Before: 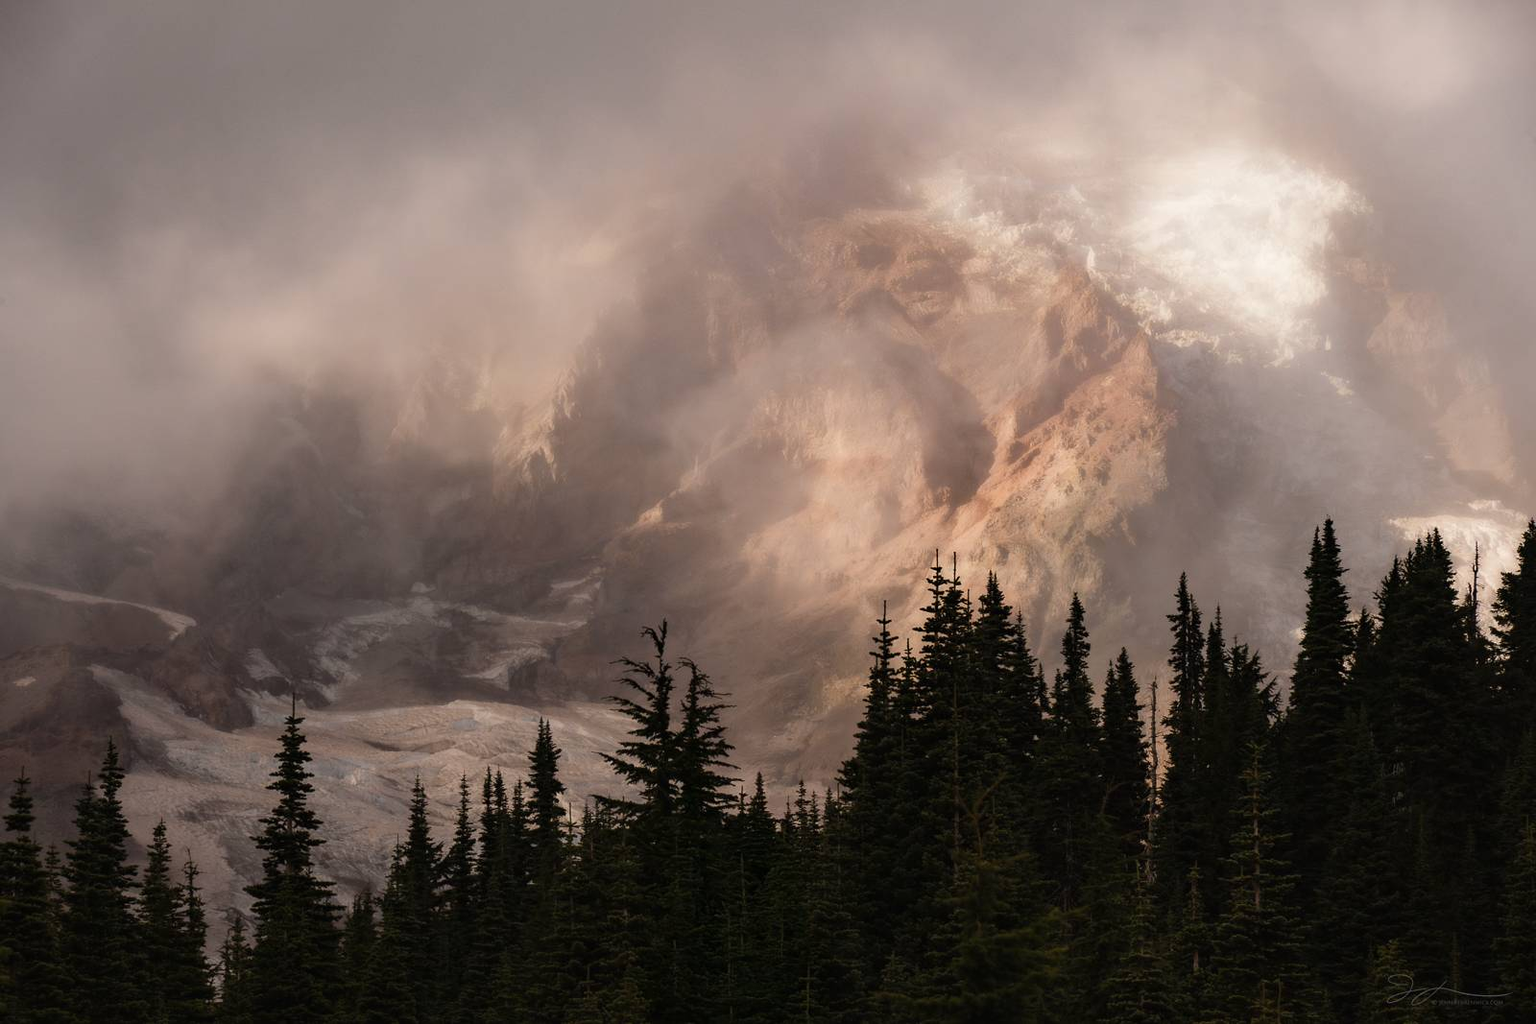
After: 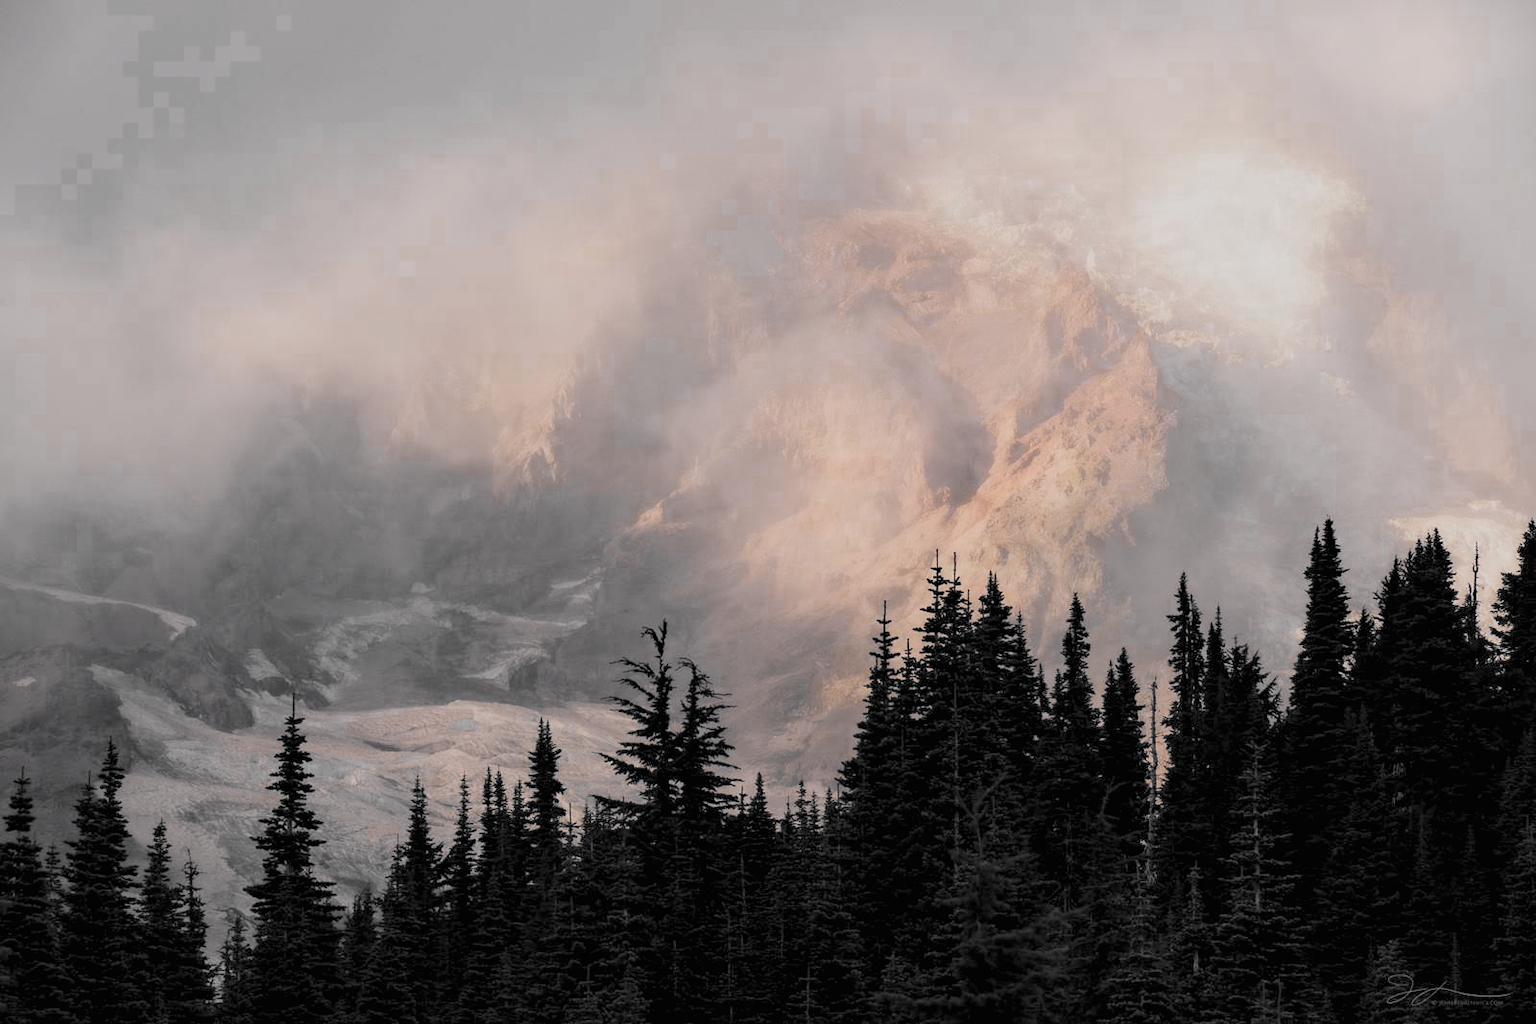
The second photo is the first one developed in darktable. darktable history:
color zones: curves: ch0 [(0, 0.613) (0.01, 0.613) (0.245, 0.448) (0.498, 0.529) (0.642, 0.665) (0.879, 0.777) (0.99, 0.613)]; ch1 [(0, 0.035) (0.121, 0.189) (0.259, 0.197) (0.415, 0.061) (0.589, 0.022) (0.732, 0.022) (0.857, 0.026) (0.991, 0.053)]
color balance rgb: global offset › luminance -0.283%, global offset › chroma 0.317%, global offset › hue 258.27°, linear chroma grading › global chroma 14.715%, perceptual saturation grading › global saturation 25.684%, global vibrance 20%
filmic rgb: black relative exposure -7.65 EV, white relative exposure 4.56 EV, hardness 3.61, preserve chrominance RGB euclidean norm, color science v5 (2021), contrast in shadows safe, contrast in highlights safe
contrast brightness saturation: contrast 0.068, brightness 0.176, saturation 0.409
